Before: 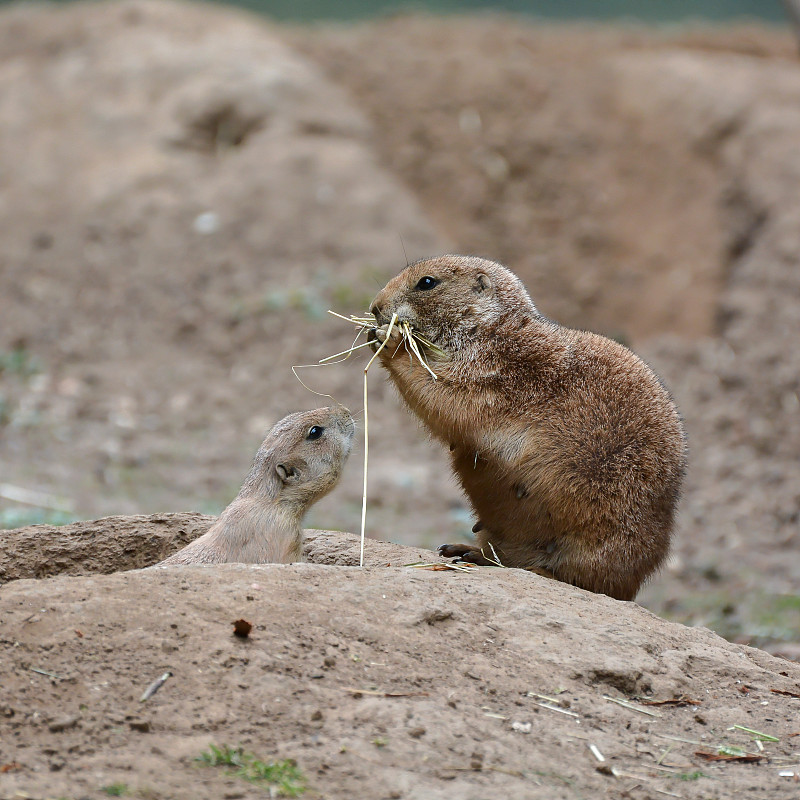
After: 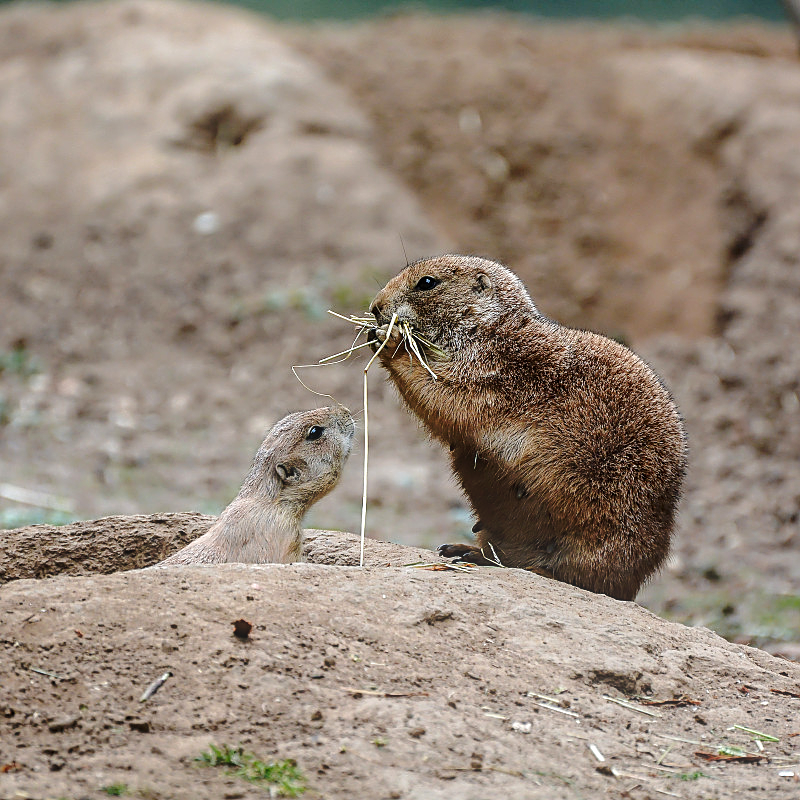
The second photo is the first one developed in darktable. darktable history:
sharpen: on, module defaults
local contrast: shadows 94%
base curve: curves: ch0 [(0, 0) (0.073, 0.04) (0.157, 0.139) (0.492, 0.492) (0.758, 0.758) (1, 1)], preserve colors none
bloom: on, module defaults
